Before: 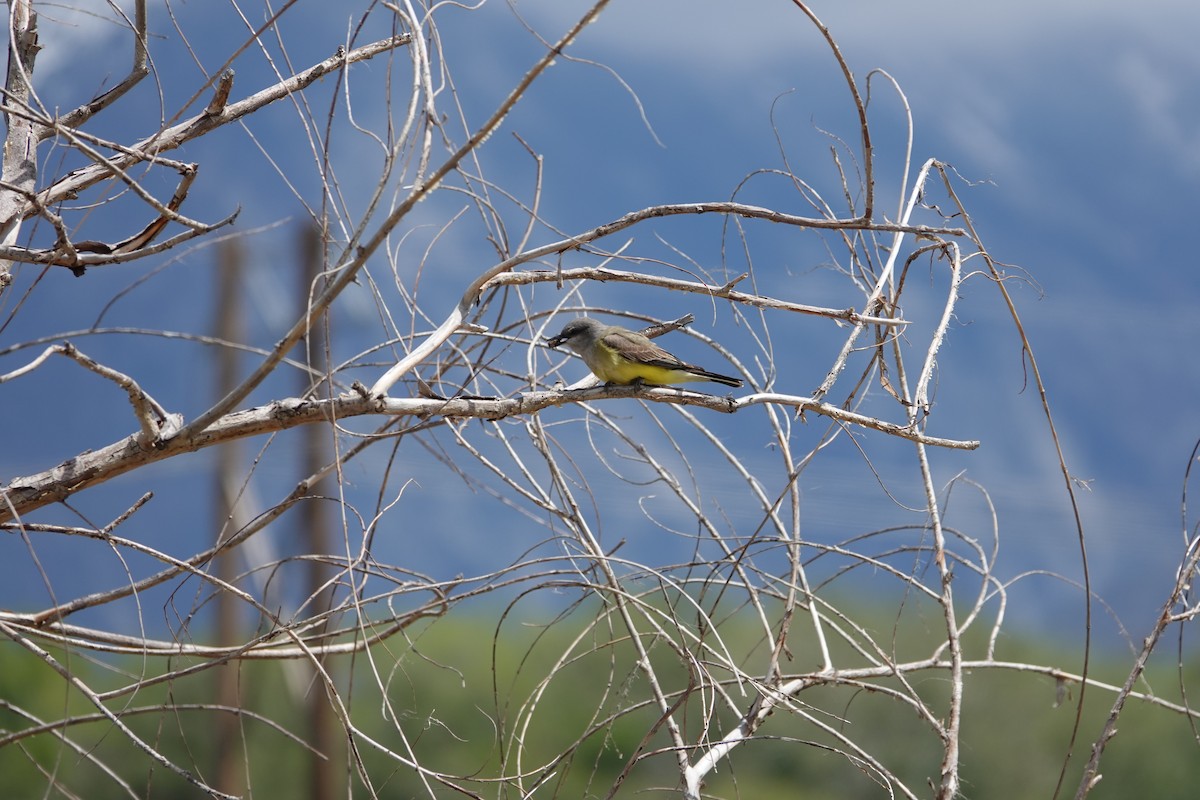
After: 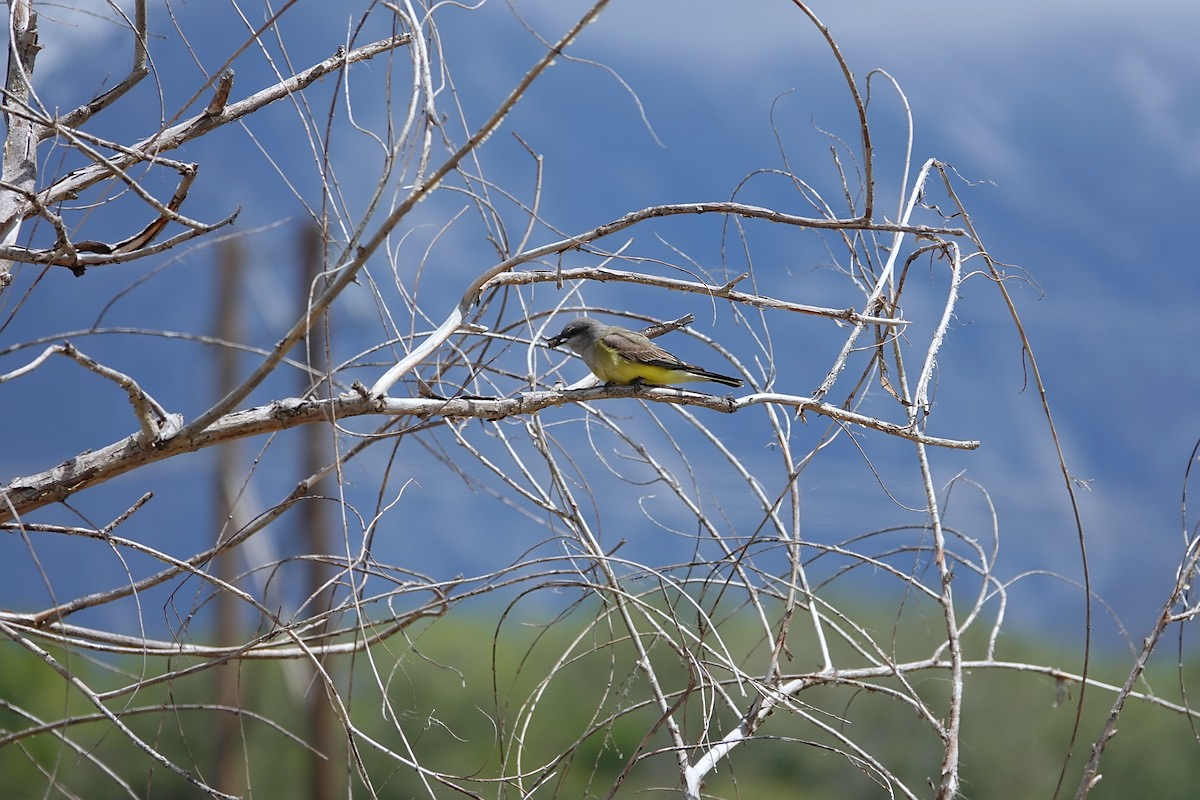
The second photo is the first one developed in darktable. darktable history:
white balance: red 0.974, blue 1.044
sharpen: radius 1, threshold 1
